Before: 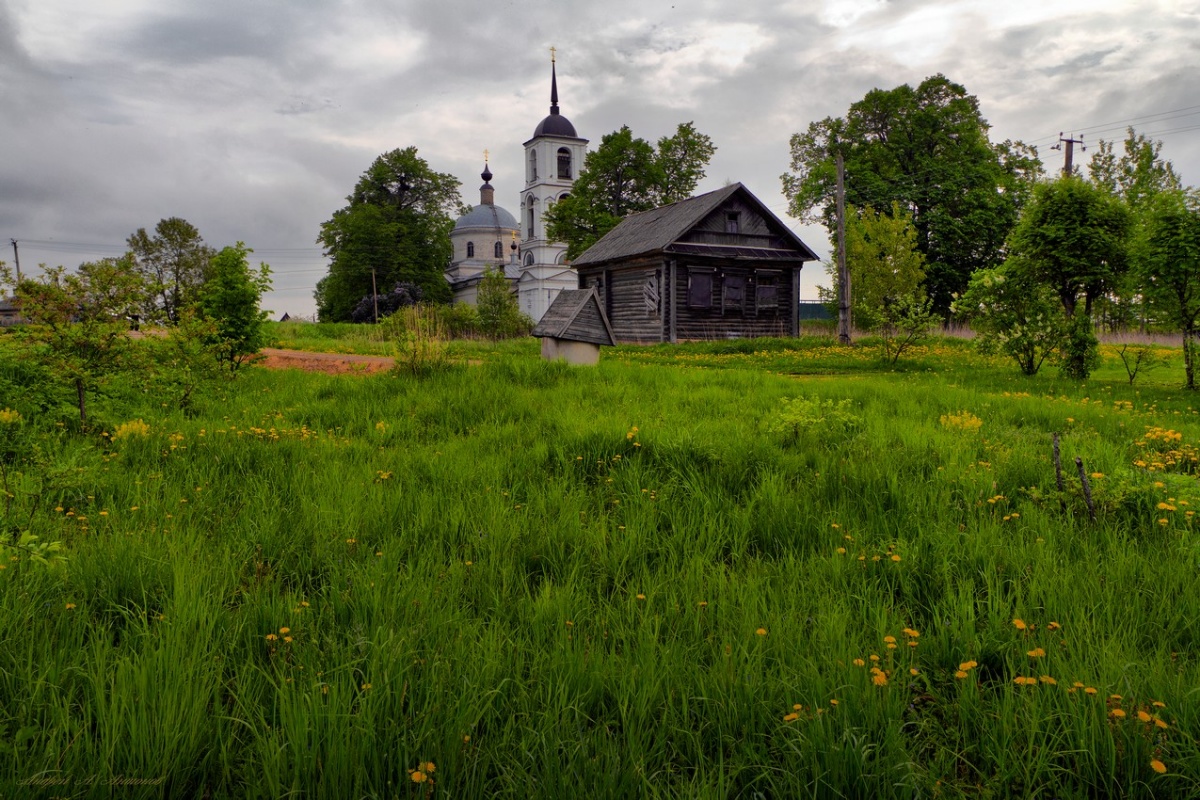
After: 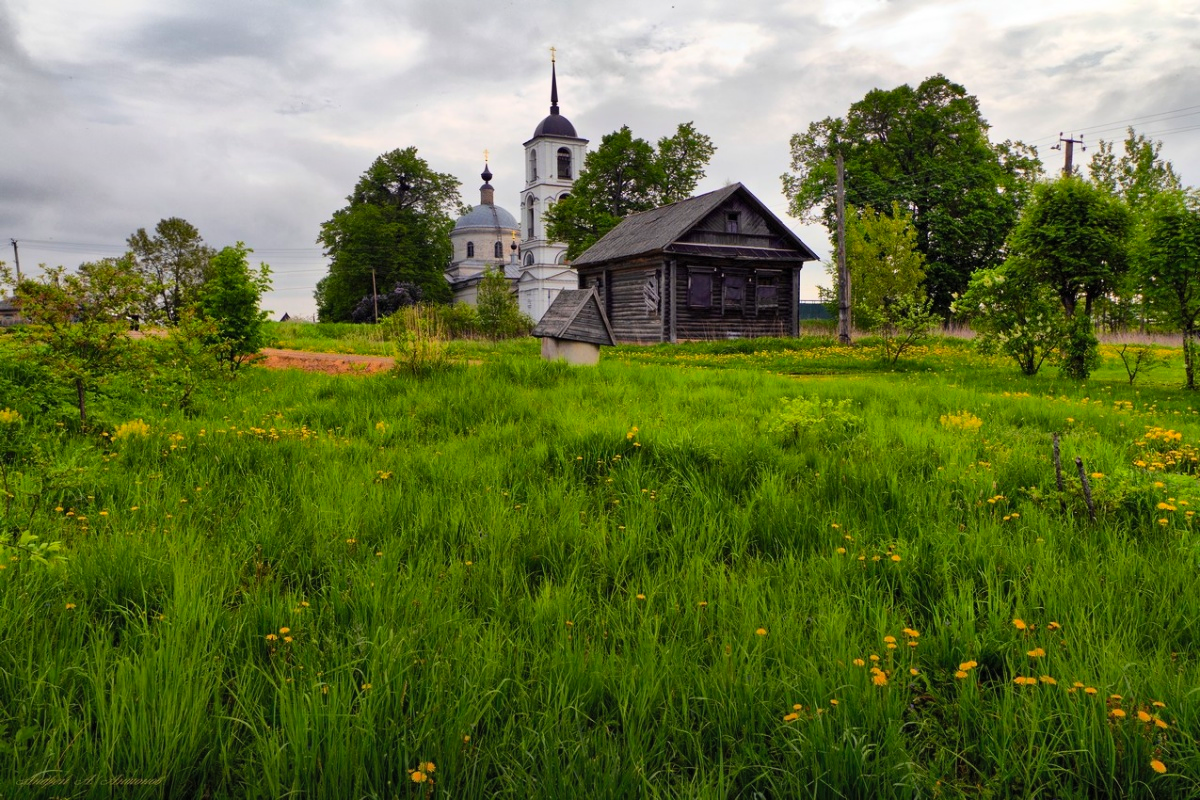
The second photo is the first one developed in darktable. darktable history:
shadows and highlights: radius 125.59, shadows 30.3, highlights -30.54, low approximation 0.01, soften with gaussian
contrast brightness saturation: contrast 0.202, brightness 0.163, saturation 0.219
